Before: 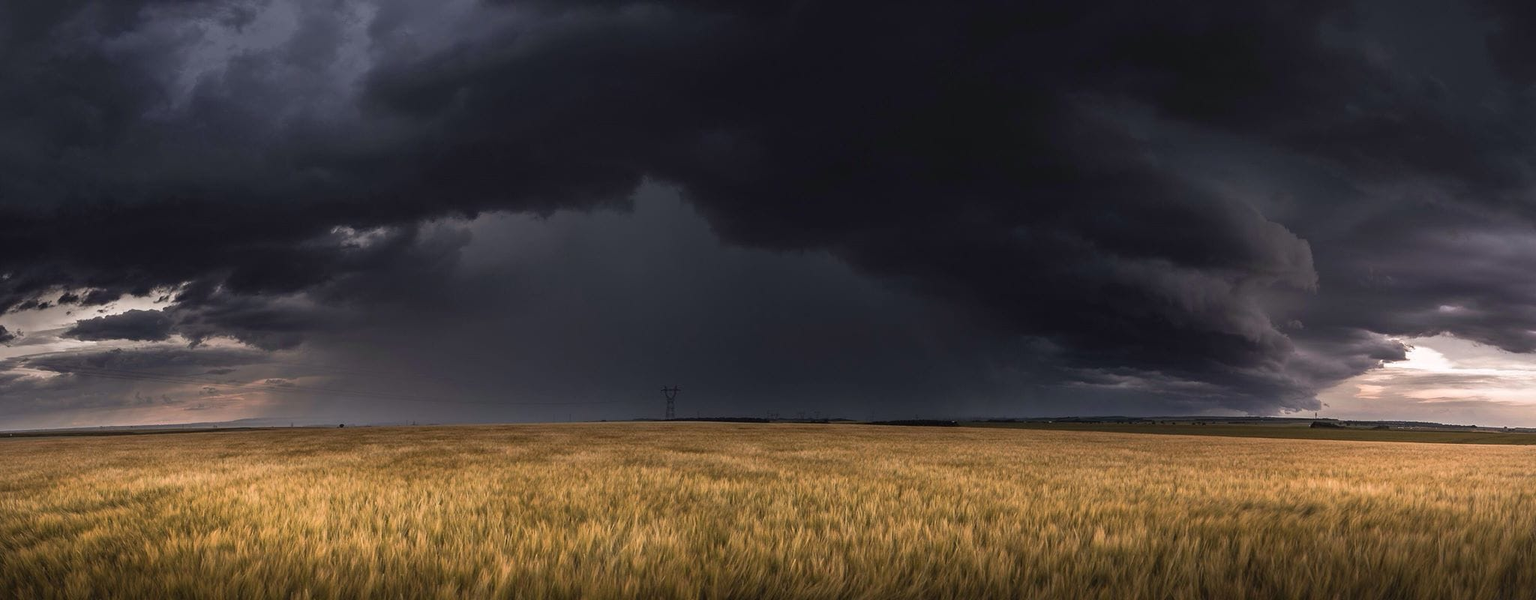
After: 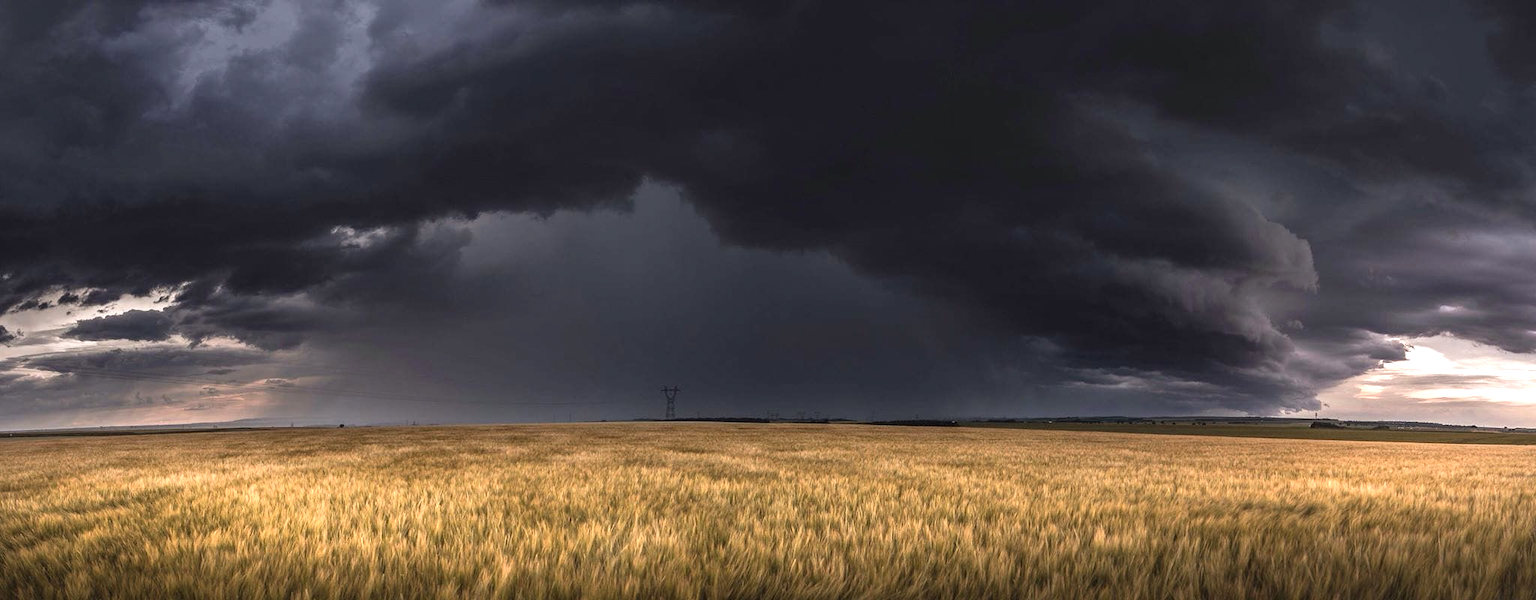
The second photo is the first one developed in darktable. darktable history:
exposure: black level correction -0.002, exposure 0.541 EV, compensate highlight preservation false
local contrast: on, module defaults
